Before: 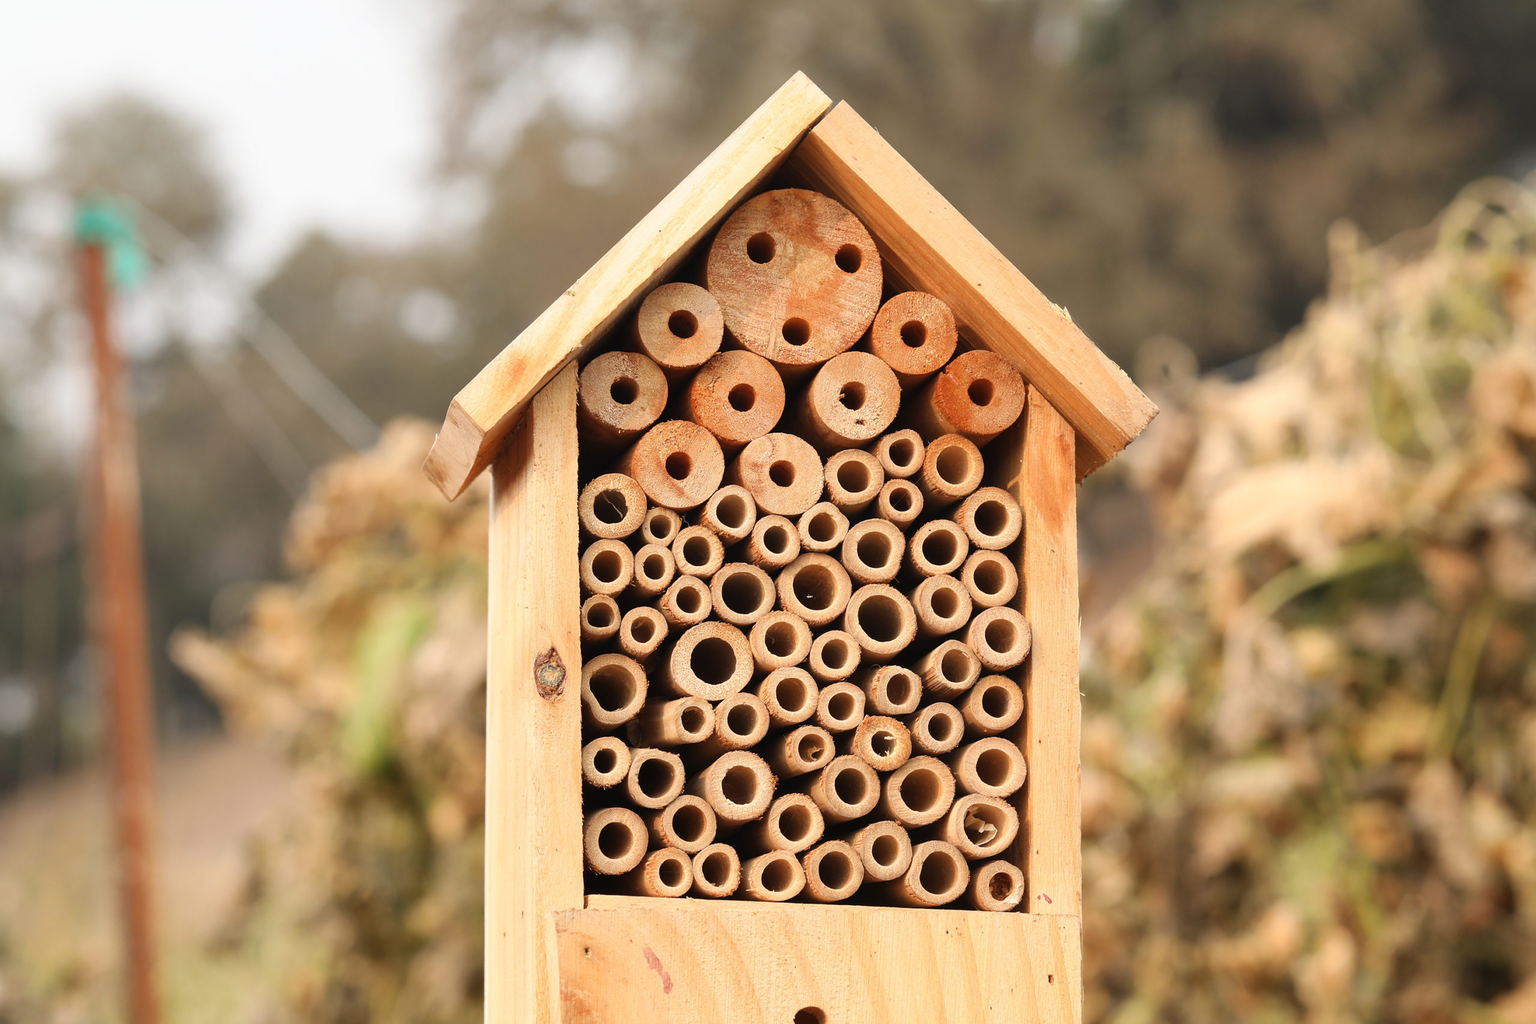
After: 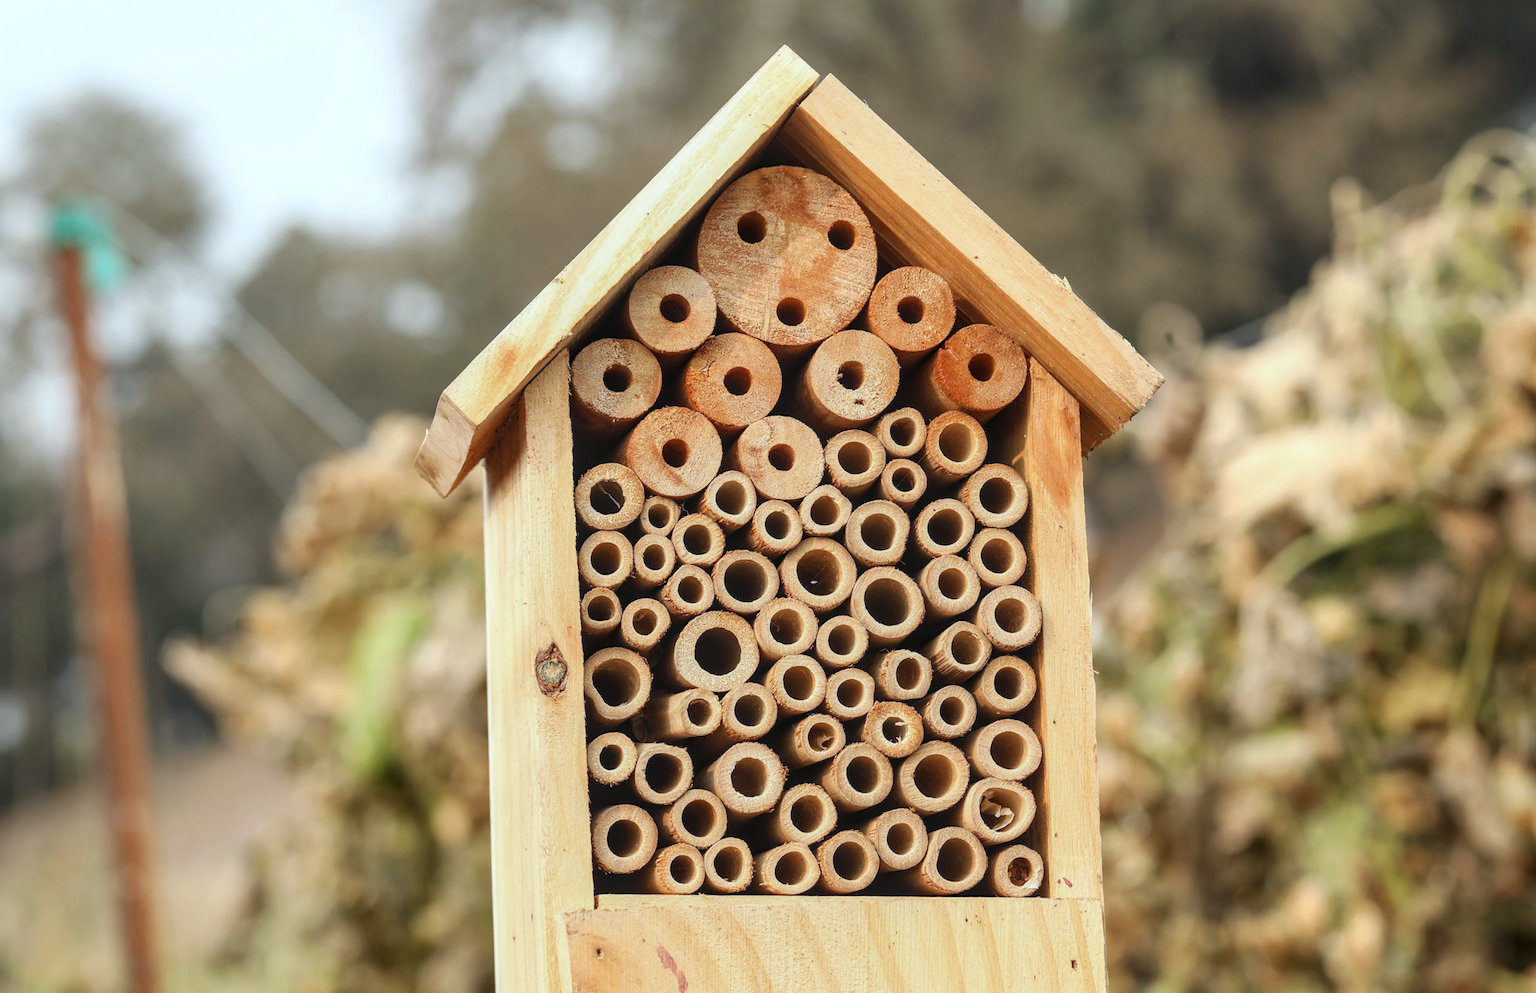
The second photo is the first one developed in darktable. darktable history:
local contrast: on, module defaults
white balance: red 0.925, blue 1.046
rotate and perspective: rotation -2°, crop left 0.022, crop right 0.978, crop top 0.049, crop bottom 0.951
